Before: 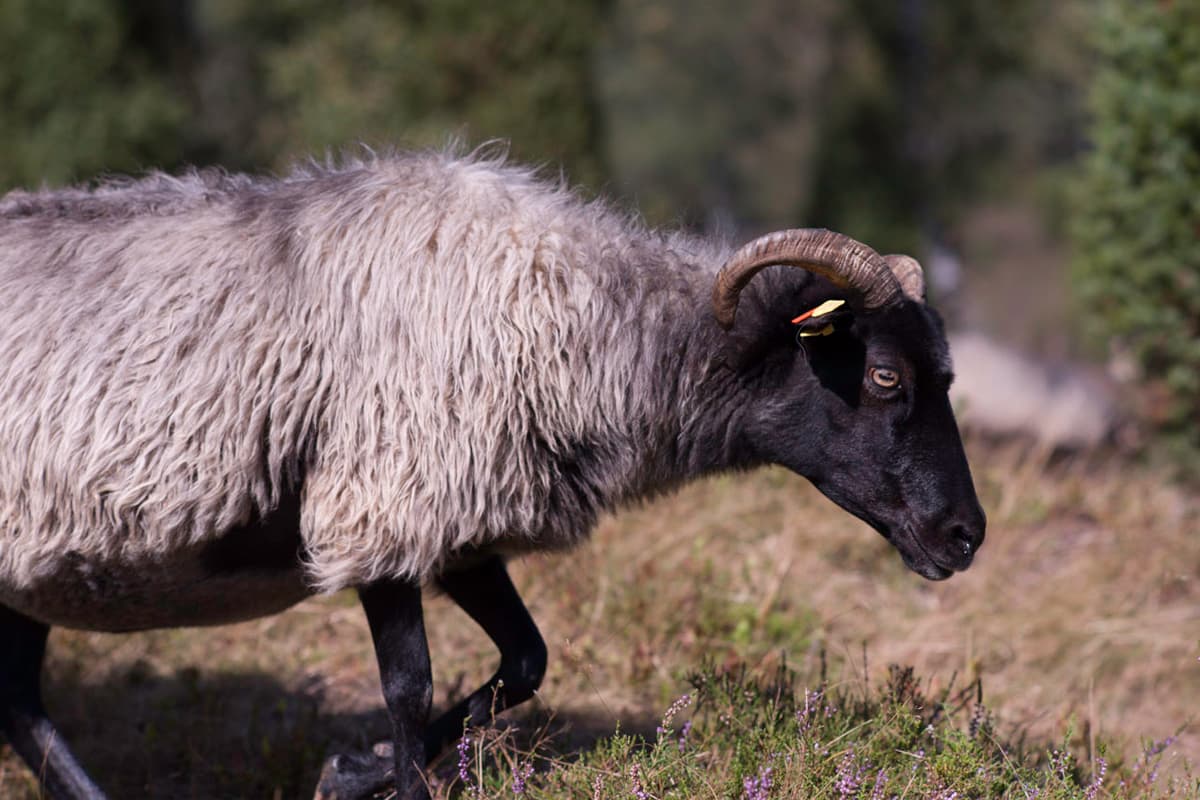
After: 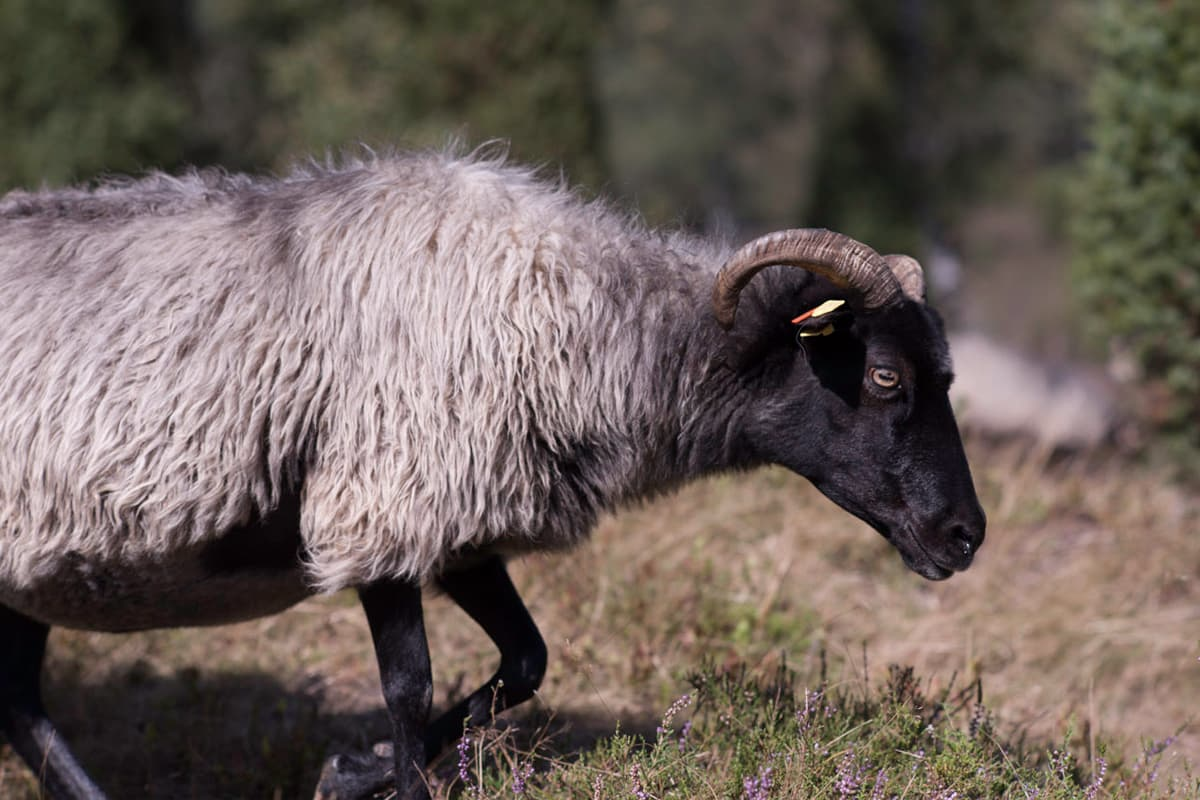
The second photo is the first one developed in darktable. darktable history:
contrast brightness saturation: saturation -0.174
